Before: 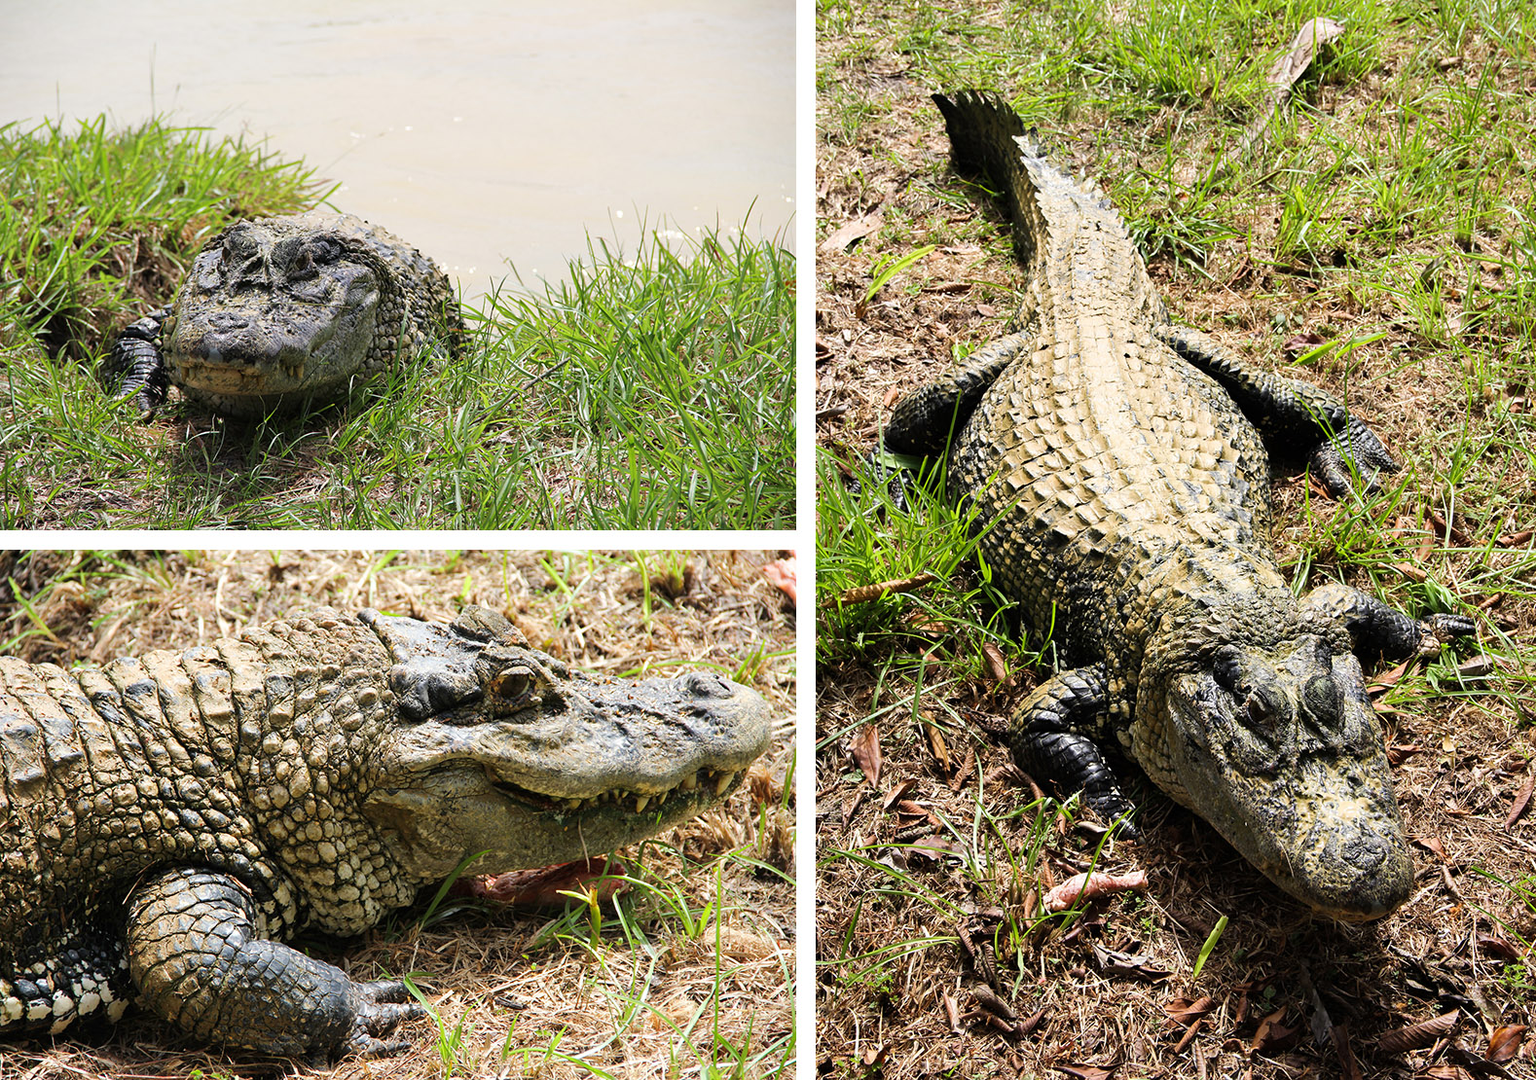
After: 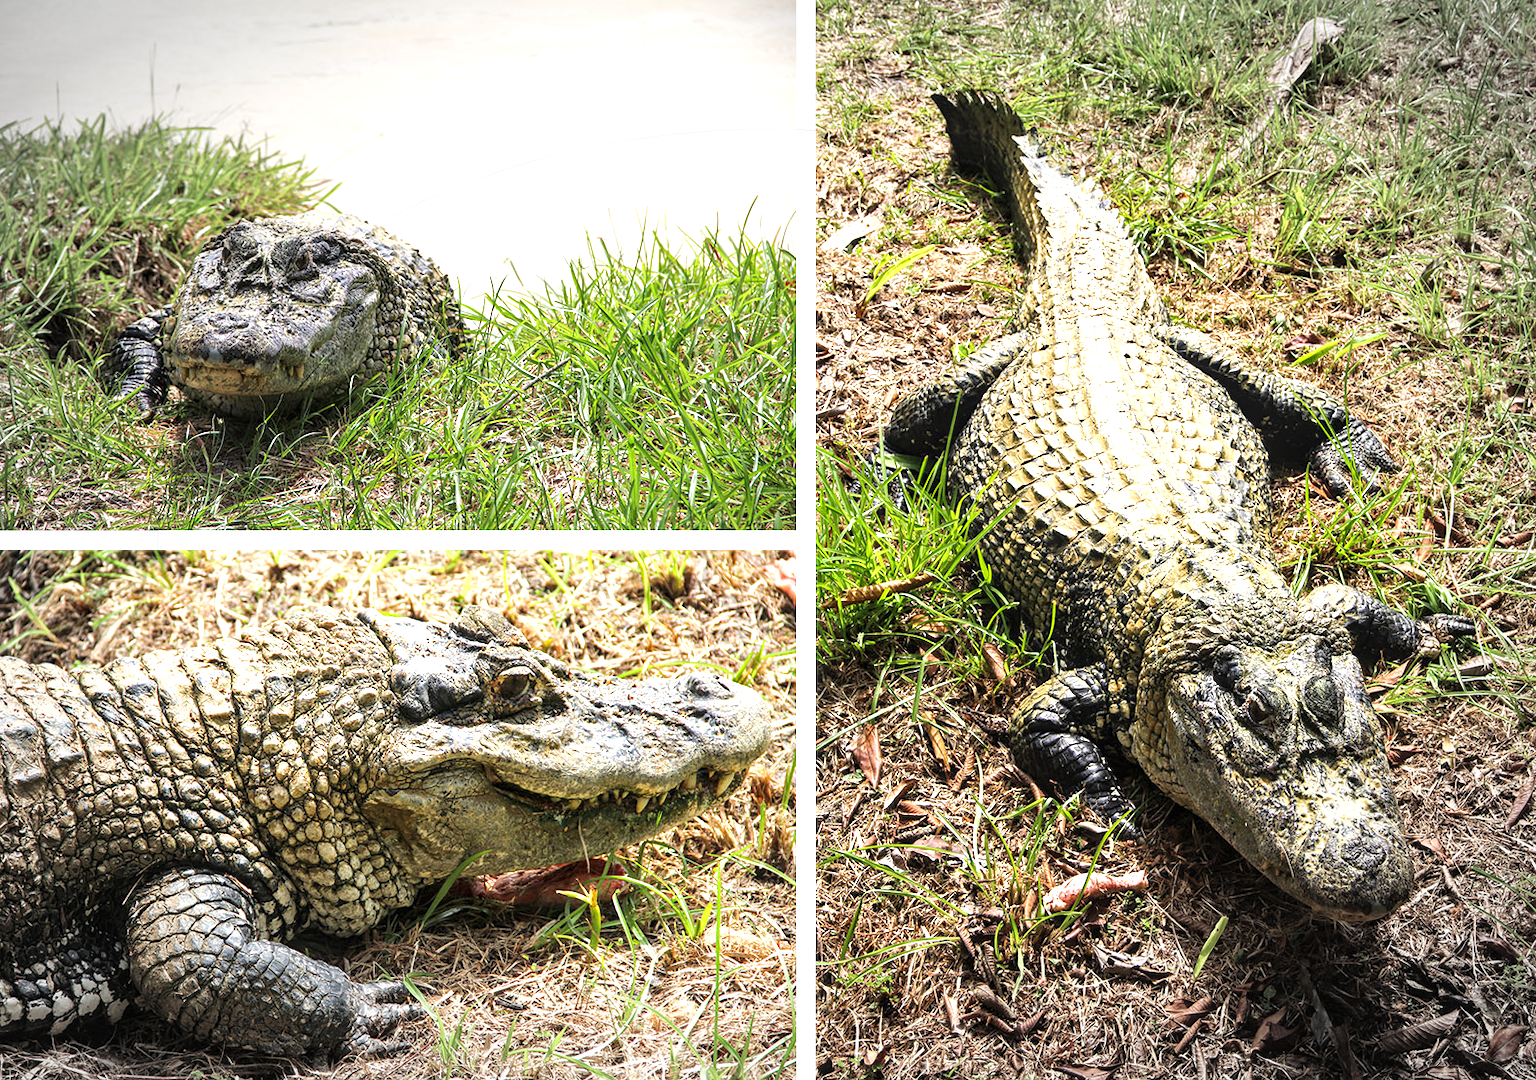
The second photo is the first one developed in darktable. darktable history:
exposure: black level correction 0, exposure 0.7 EV, compensate exposure bias true, compensate highlight preservation false
local contrast: detail 130%
vignetting: fall-off start 79.43%, saturation -0.649, width/height ratio 1.327, unbound false
